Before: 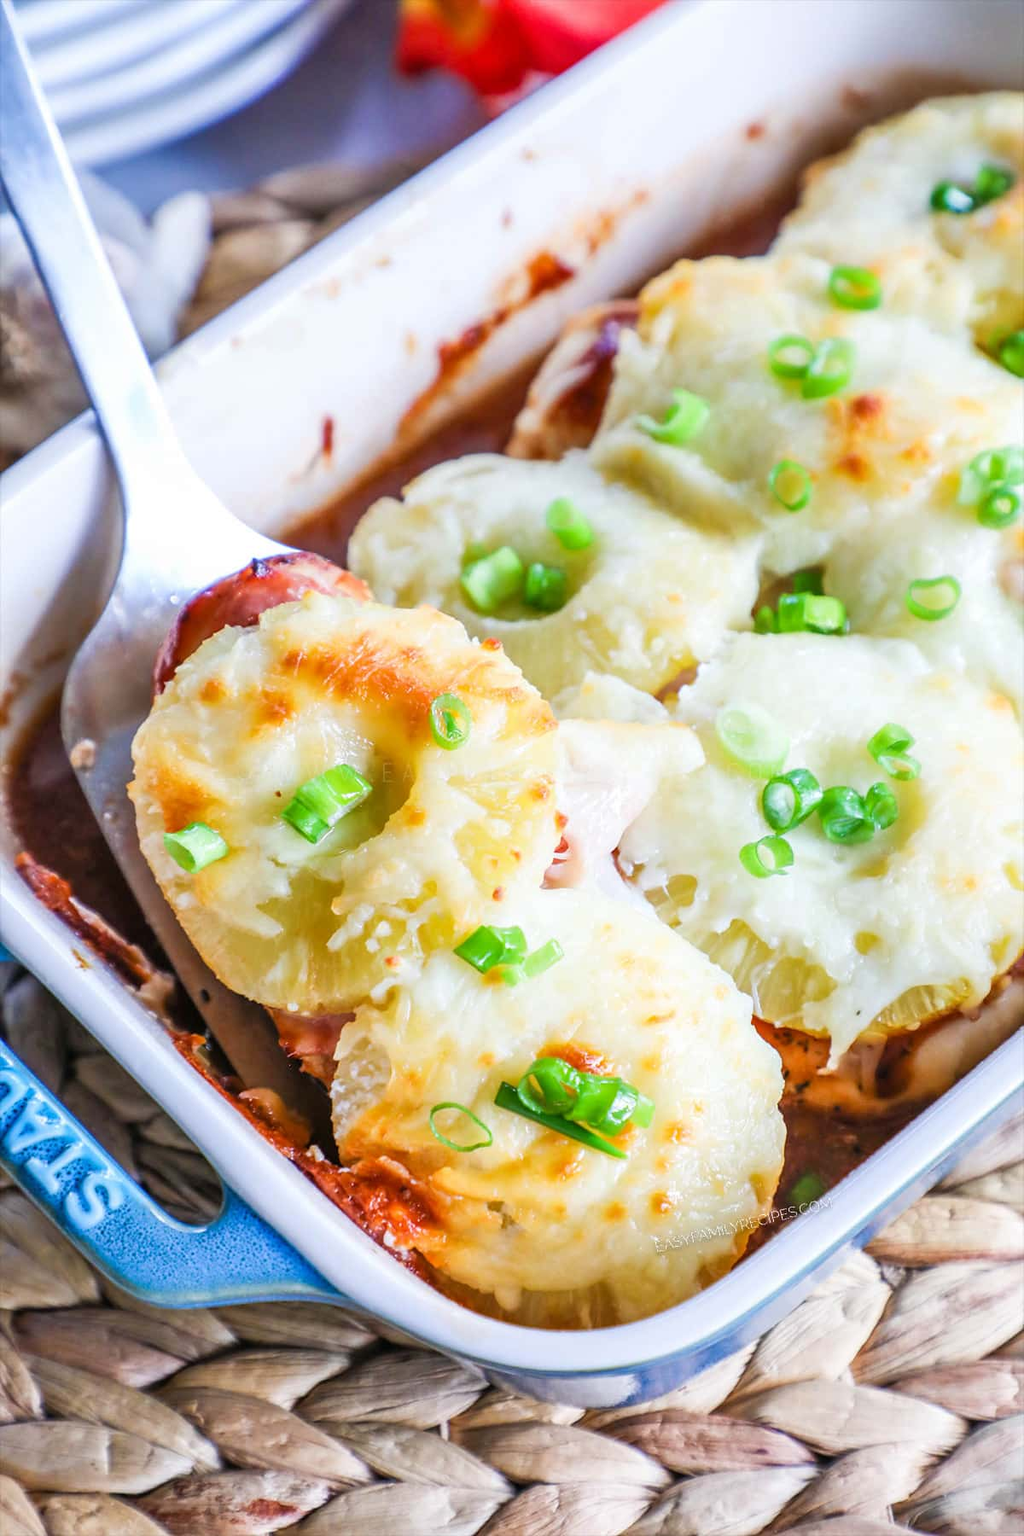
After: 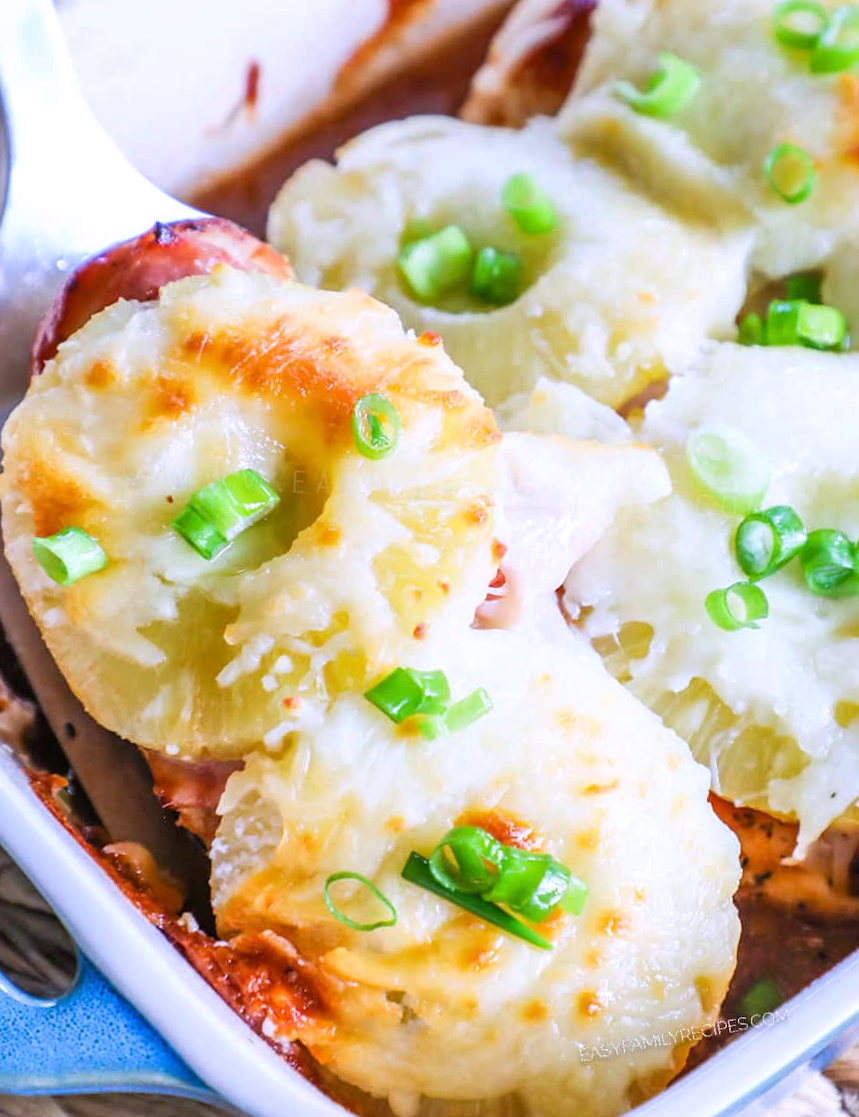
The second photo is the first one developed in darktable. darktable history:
crop and rotate: angle -3.37°, left 9.79%, top 20.73%, right 12.42%, bottom 11.82%
white balance: red 1.004, blue 1.096
tone equalizer: on, module defaults
